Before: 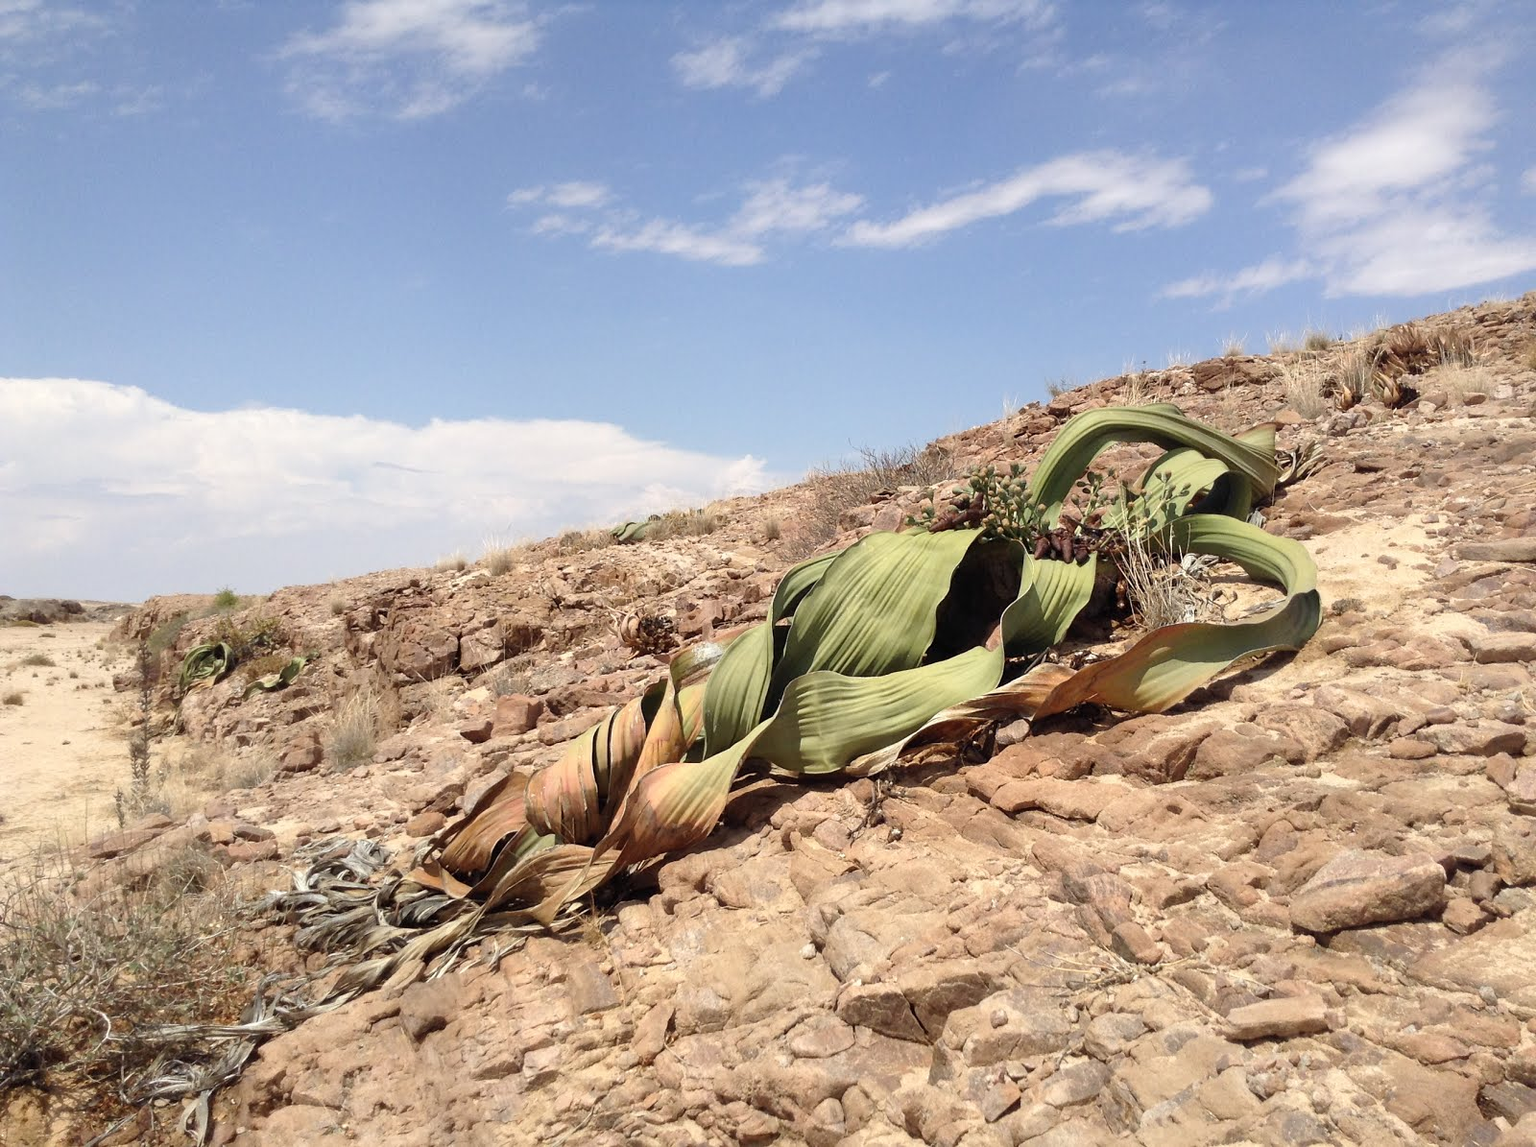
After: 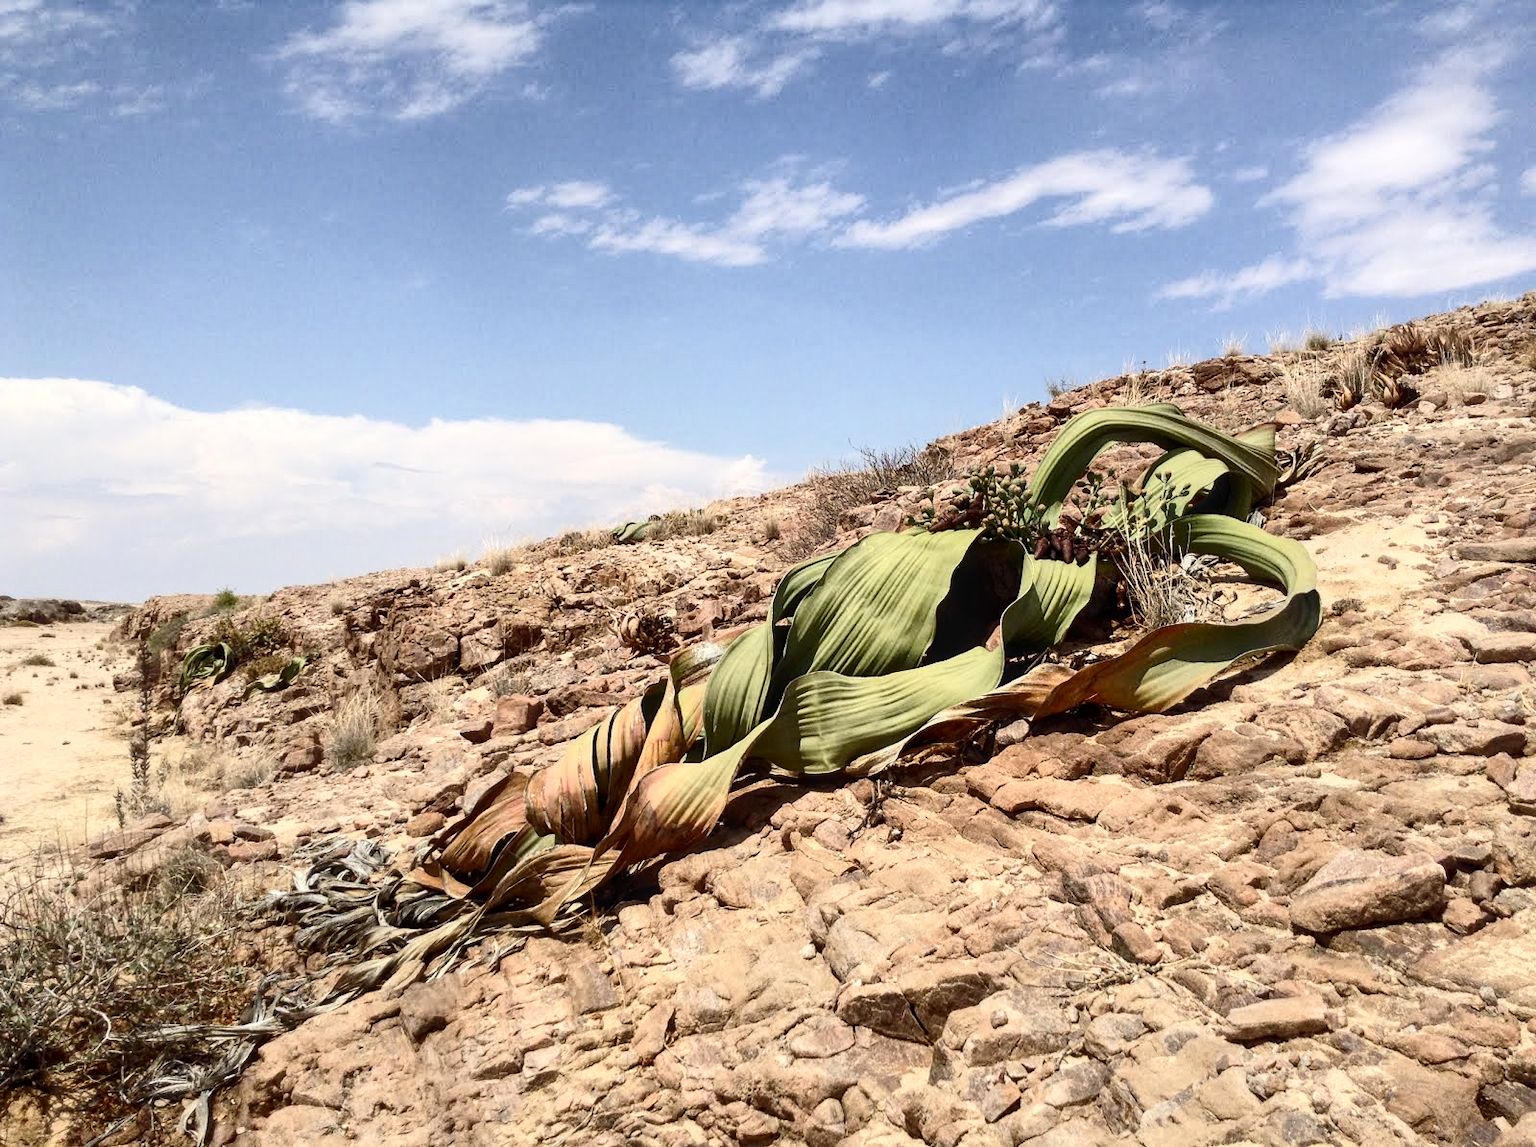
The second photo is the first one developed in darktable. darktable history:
local contrast: highlights 95%, shadows 85%, detail 160%, midtone range 0.2
exposure: exposure -0.591 EV, compensate exposure bias true, compensate highlight preservation false
contrast brightness saturation: contrast 0.413, brightness 0.109, saturation 0.209
